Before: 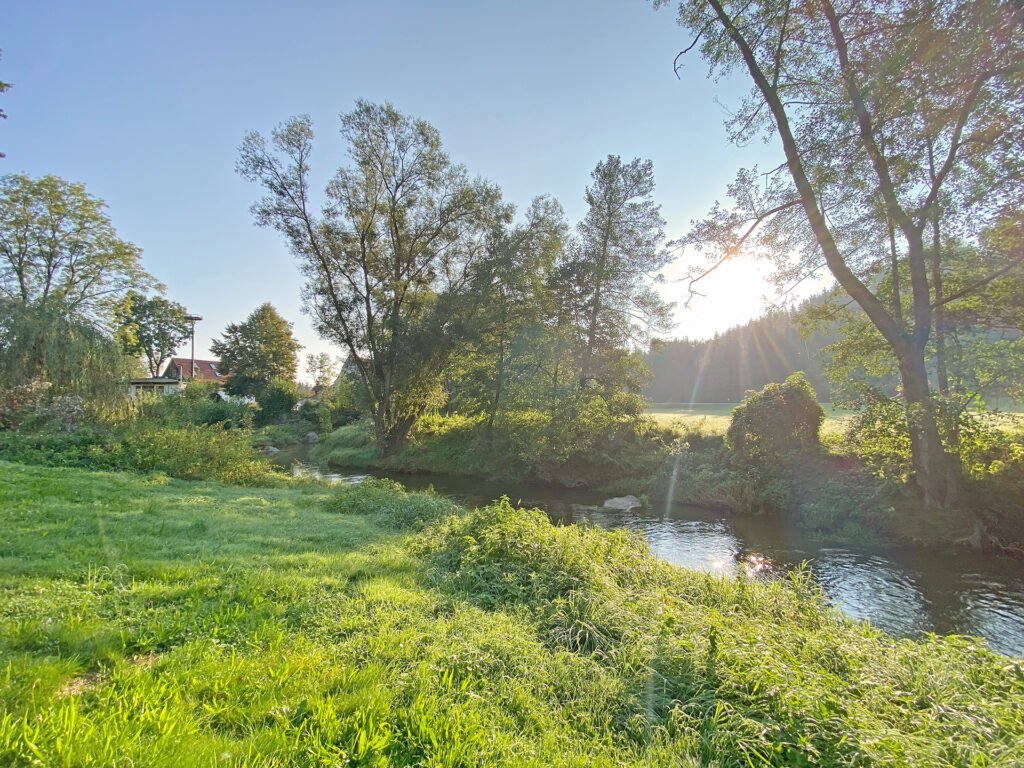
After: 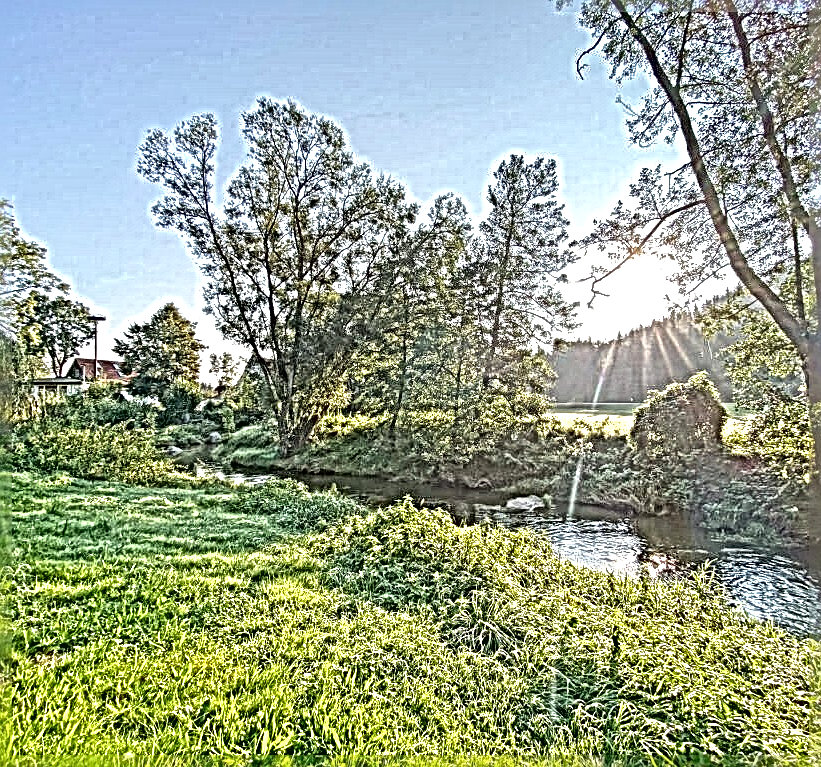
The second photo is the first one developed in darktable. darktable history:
sharpen: radius 6.277, amount 1.798, threshold 0.114
exposure: exposure 0.341 EV, compensate exposure bias true, compensate highlight preservation false
crop and rotate: left 9.522%, right 10.207%
local contrast: mode bilateral grid, contrast 20, coarseness 4, detail 299%, midtone range 0.2
